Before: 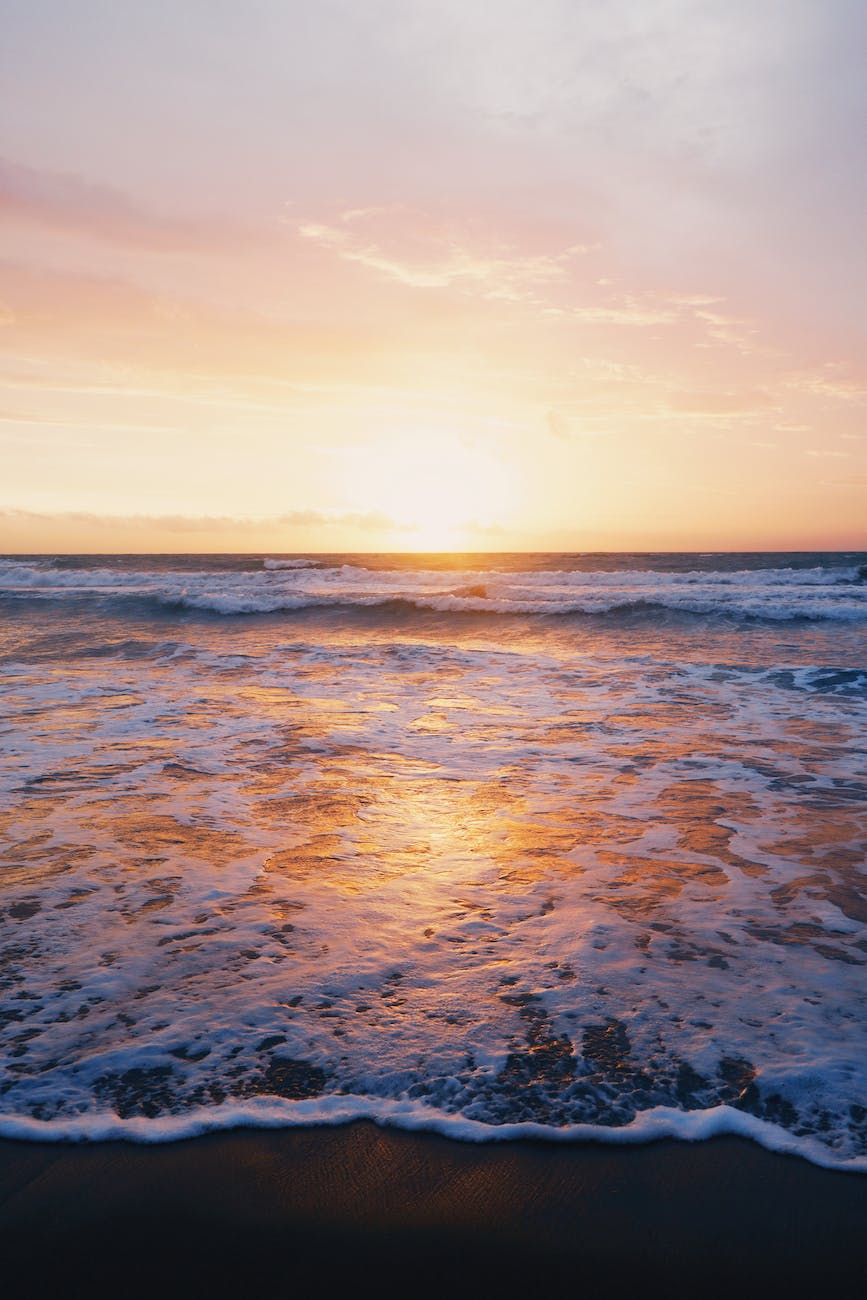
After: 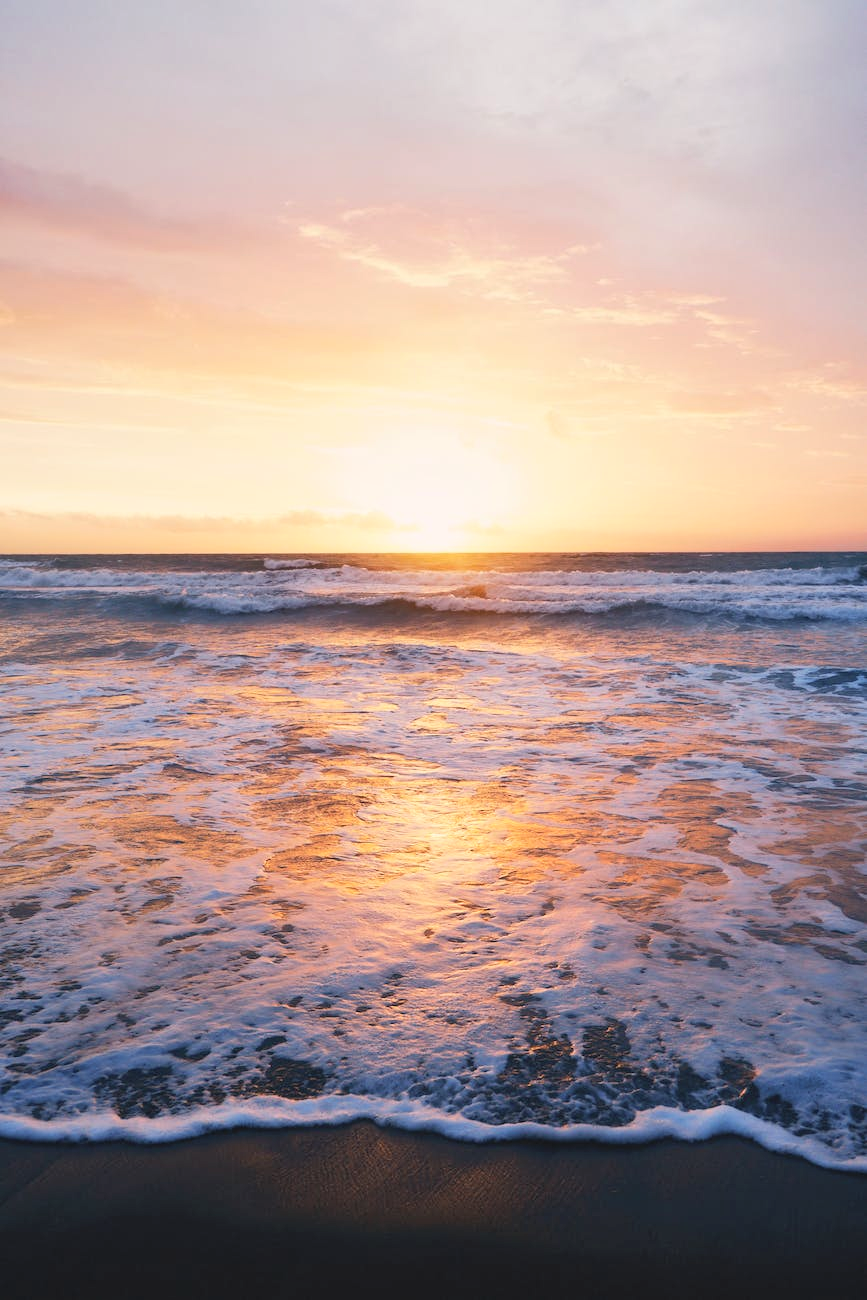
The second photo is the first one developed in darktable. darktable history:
contrast brightness saturation: contrast 0.14, brightness 0.21
shadows and highlights: shadows 12, white point adjustment 1.2, soften with gaussian
